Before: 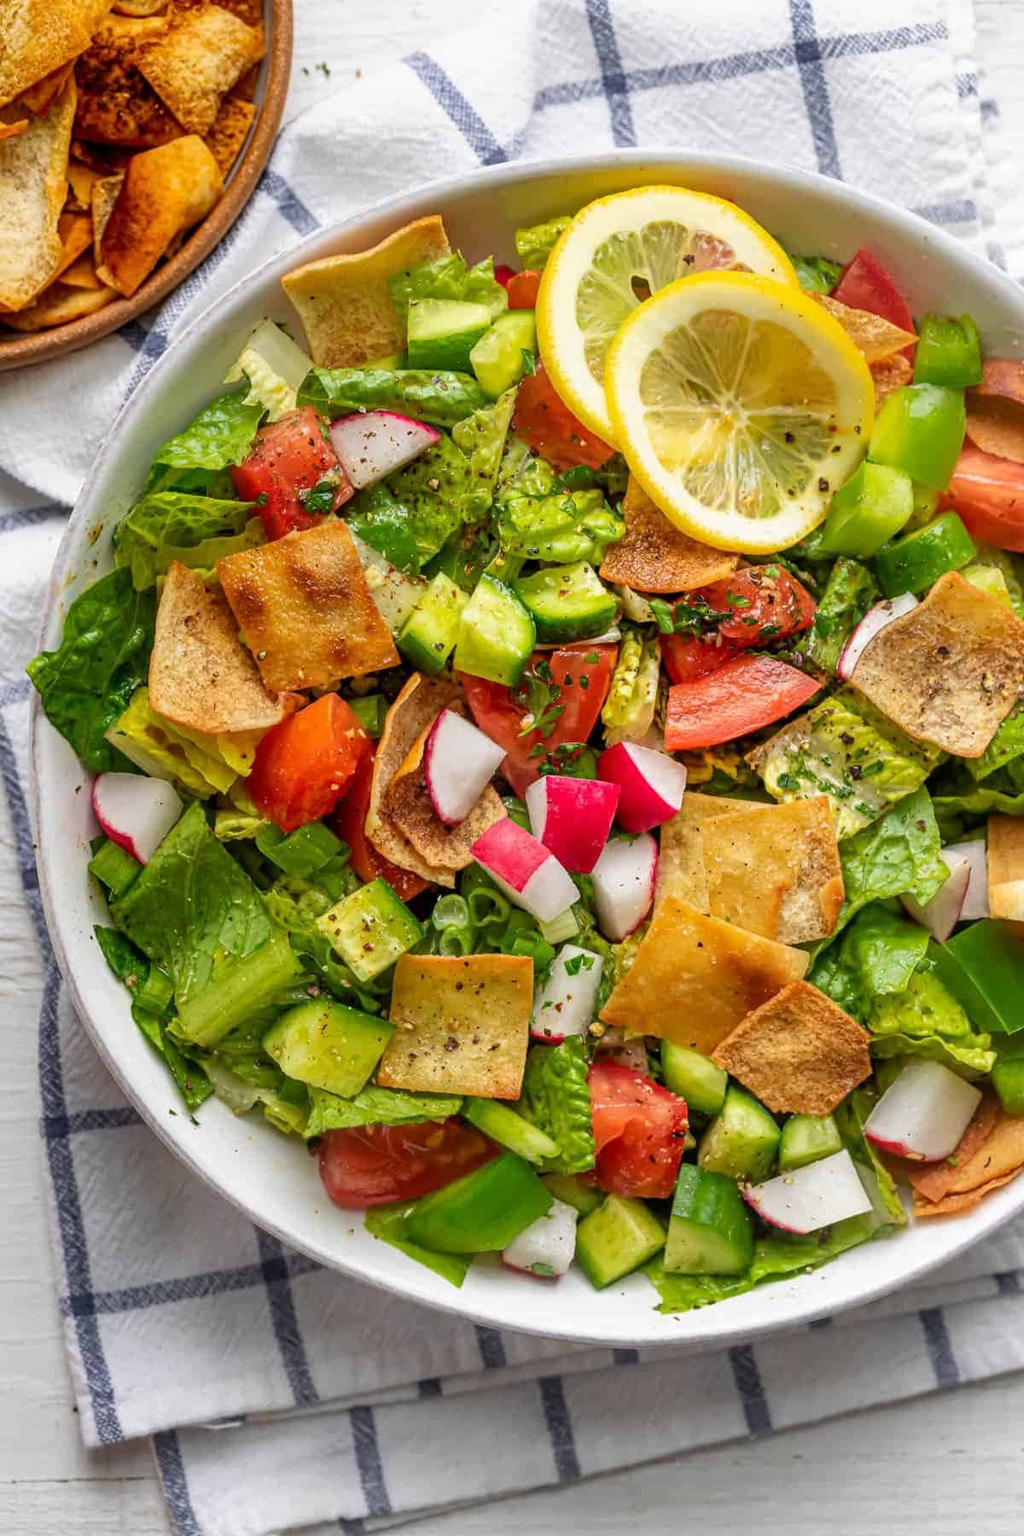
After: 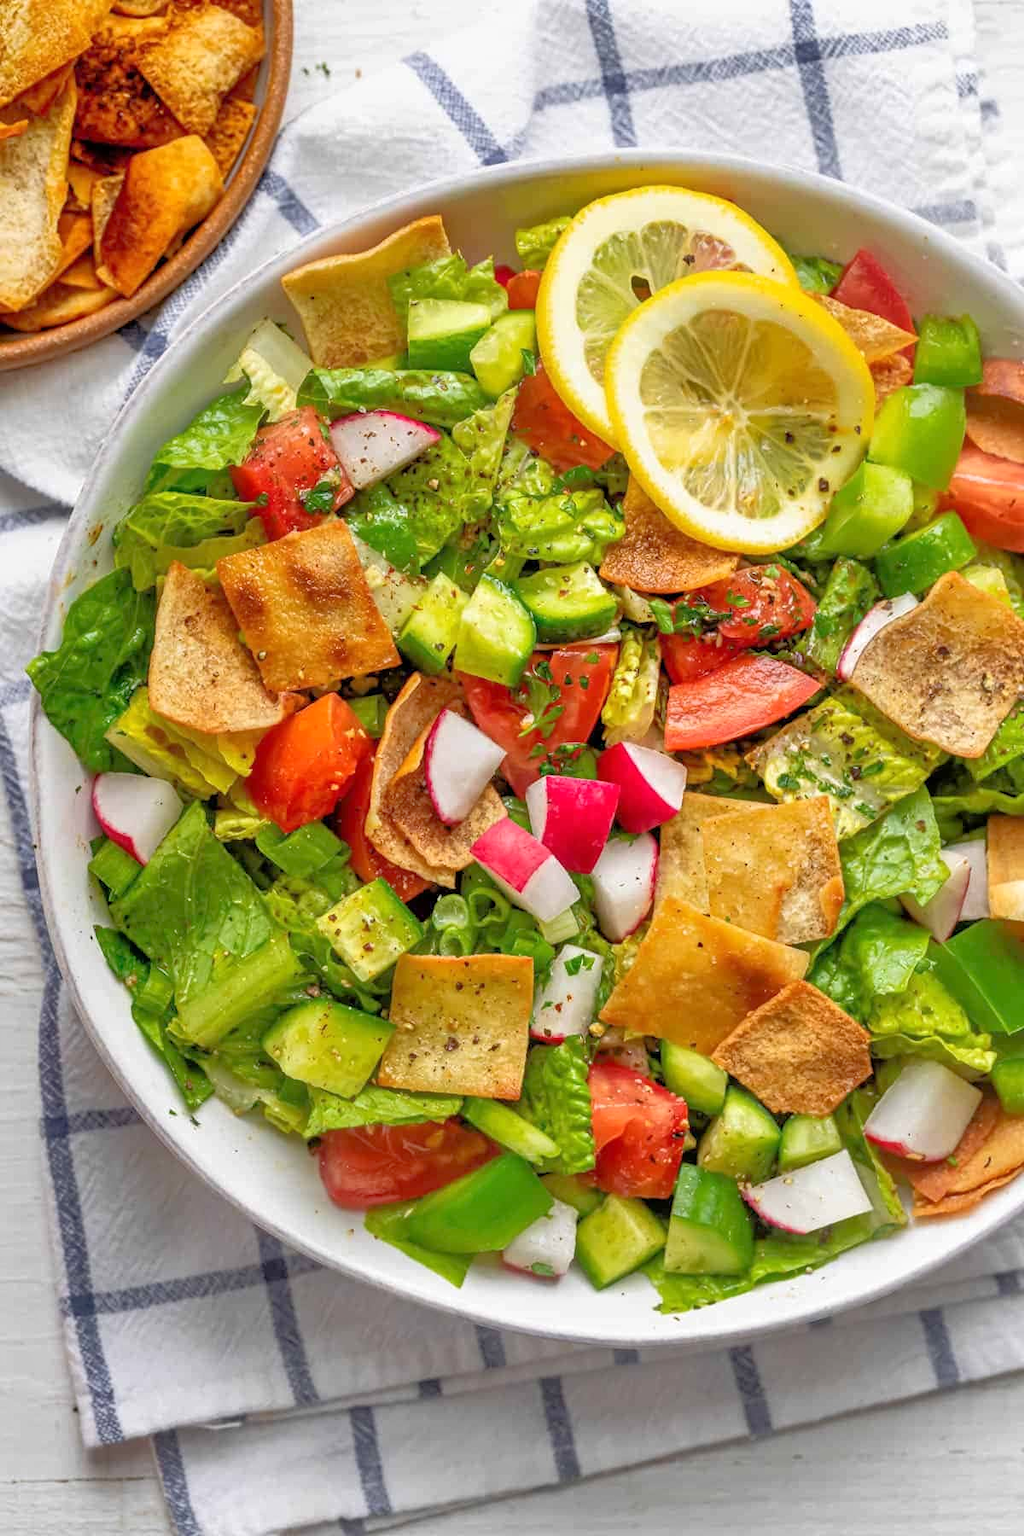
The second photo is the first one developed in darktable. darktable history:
tone equalizer: -7 EV 0.145 EV, -6 EV 0.603 EV, -5 EV 1.16 EV, -4 EV 1.37 EV, -3 EV 1.15 EV, -2 EV 0.6 EV, -1 EV 0.158 EV
